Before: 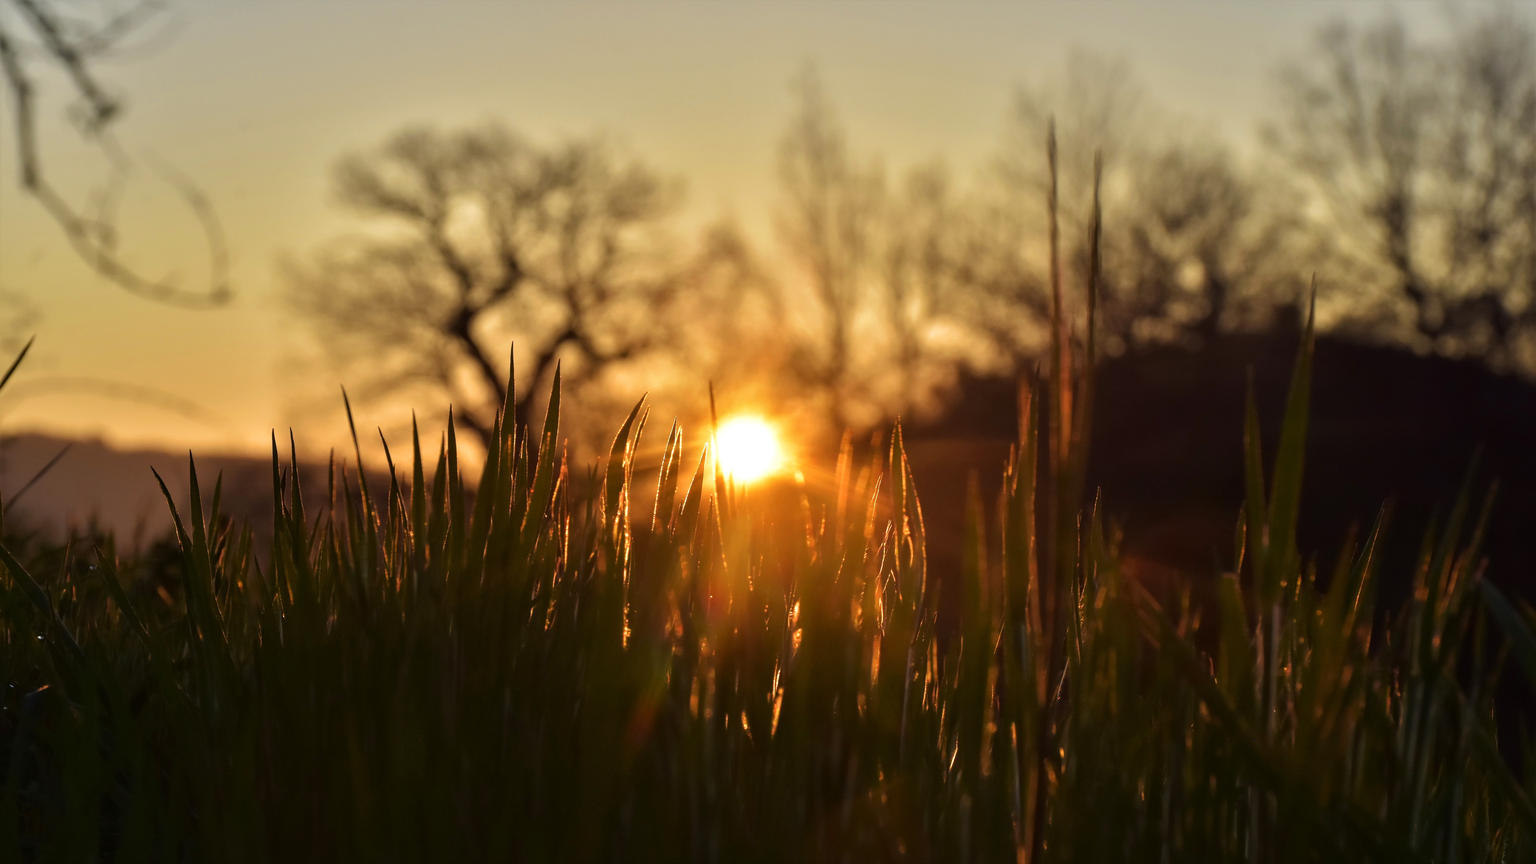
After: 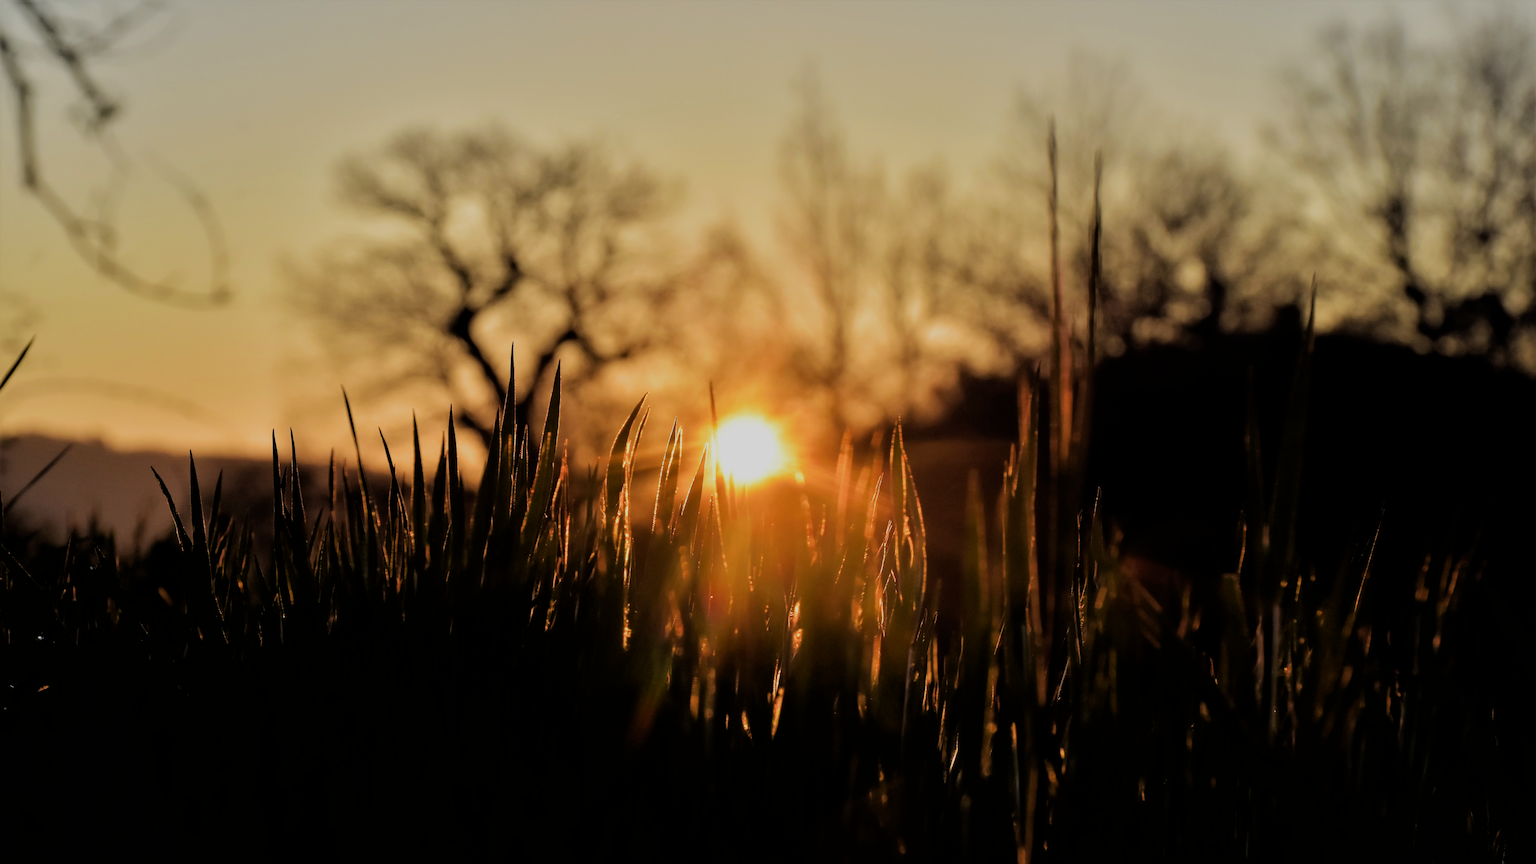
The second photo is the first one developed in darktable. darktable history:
filmic rgb: black relative exposure -4.3 EV, white relative exposure 4.56 EV, hardness 2.39, contrast 1.053
